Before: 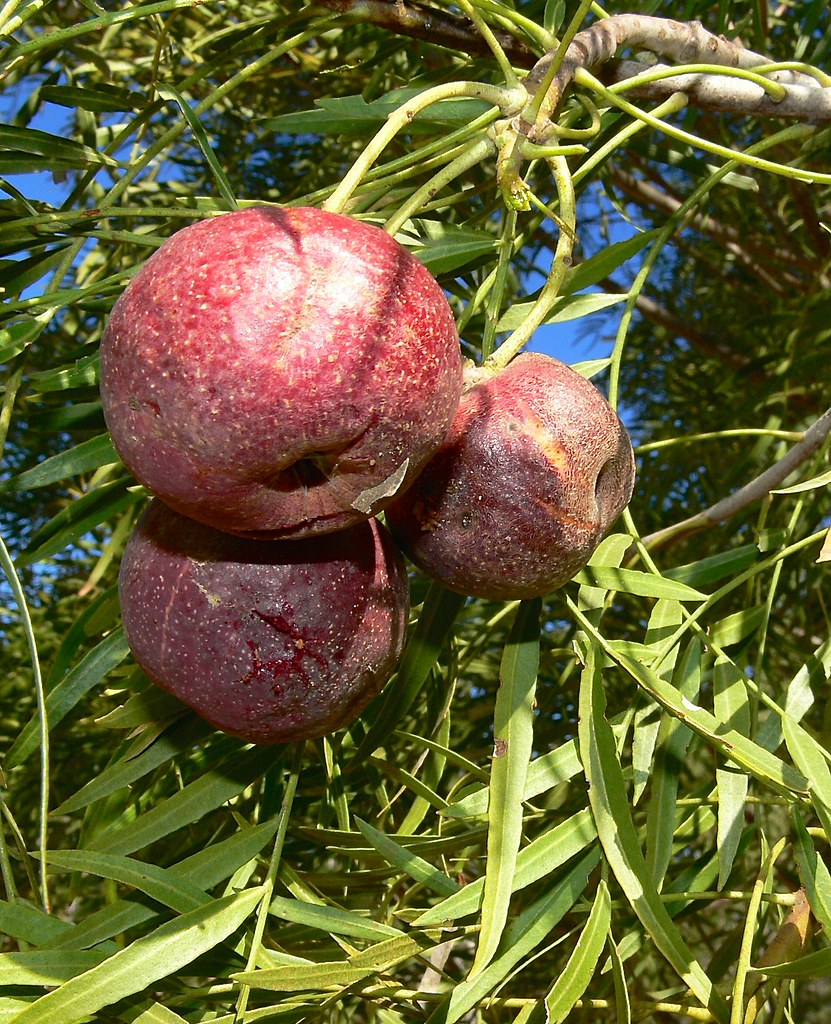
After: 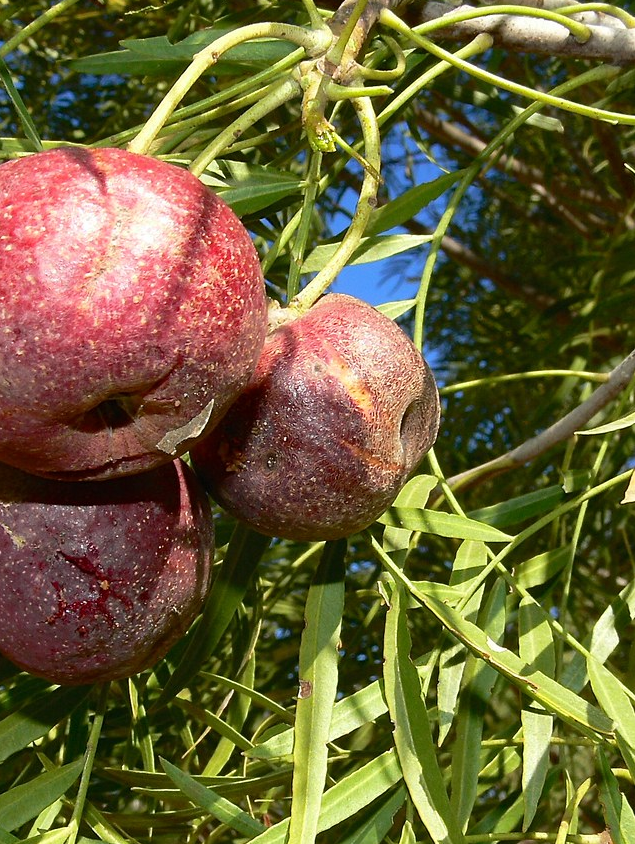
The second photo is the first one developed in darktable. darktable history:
crop: left 23.538%, top 5.819%, bottom 11.737%
